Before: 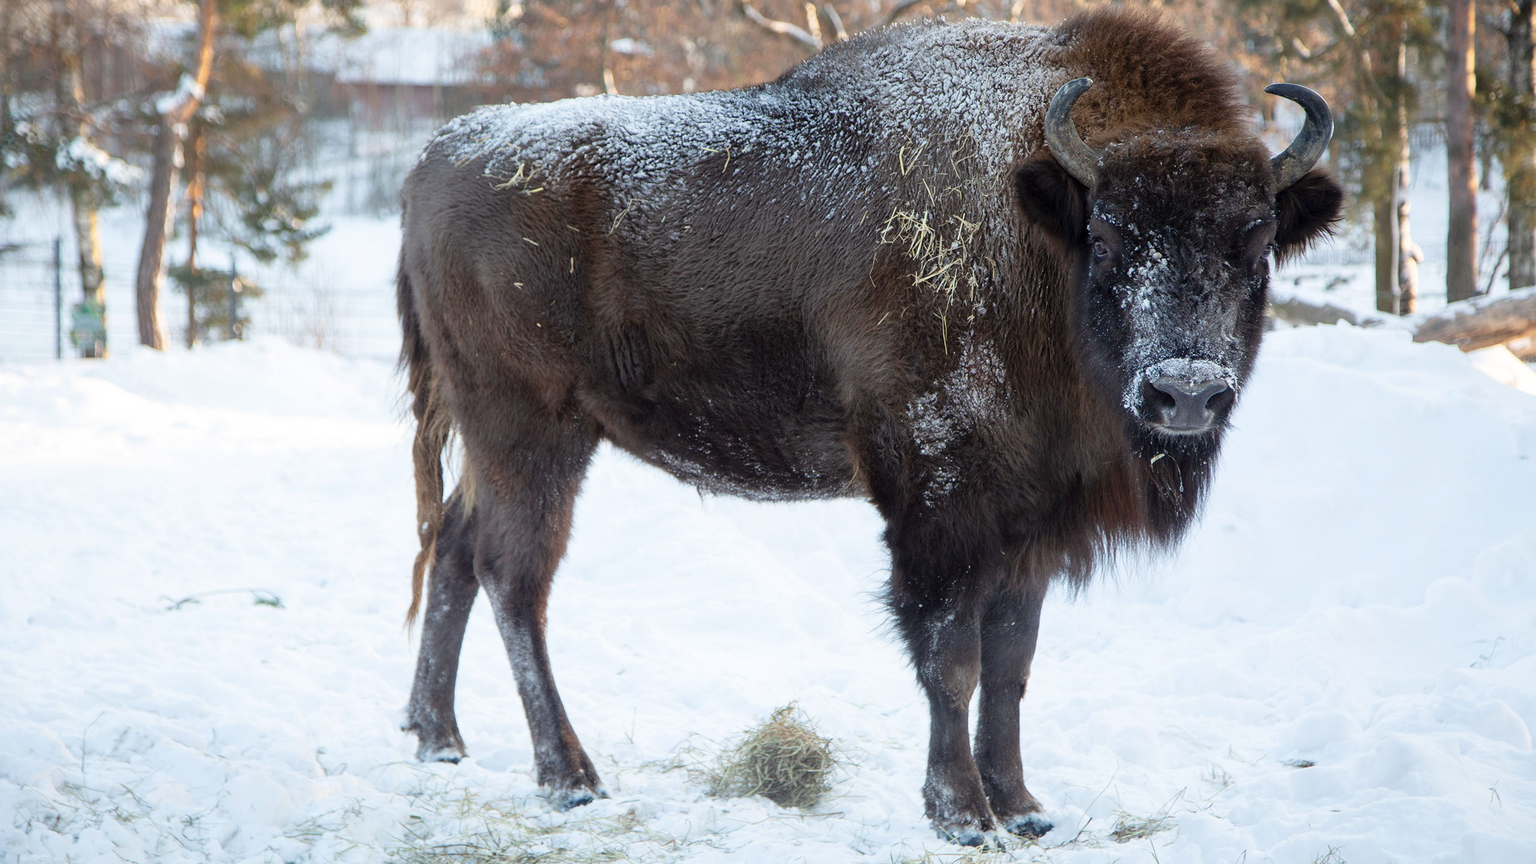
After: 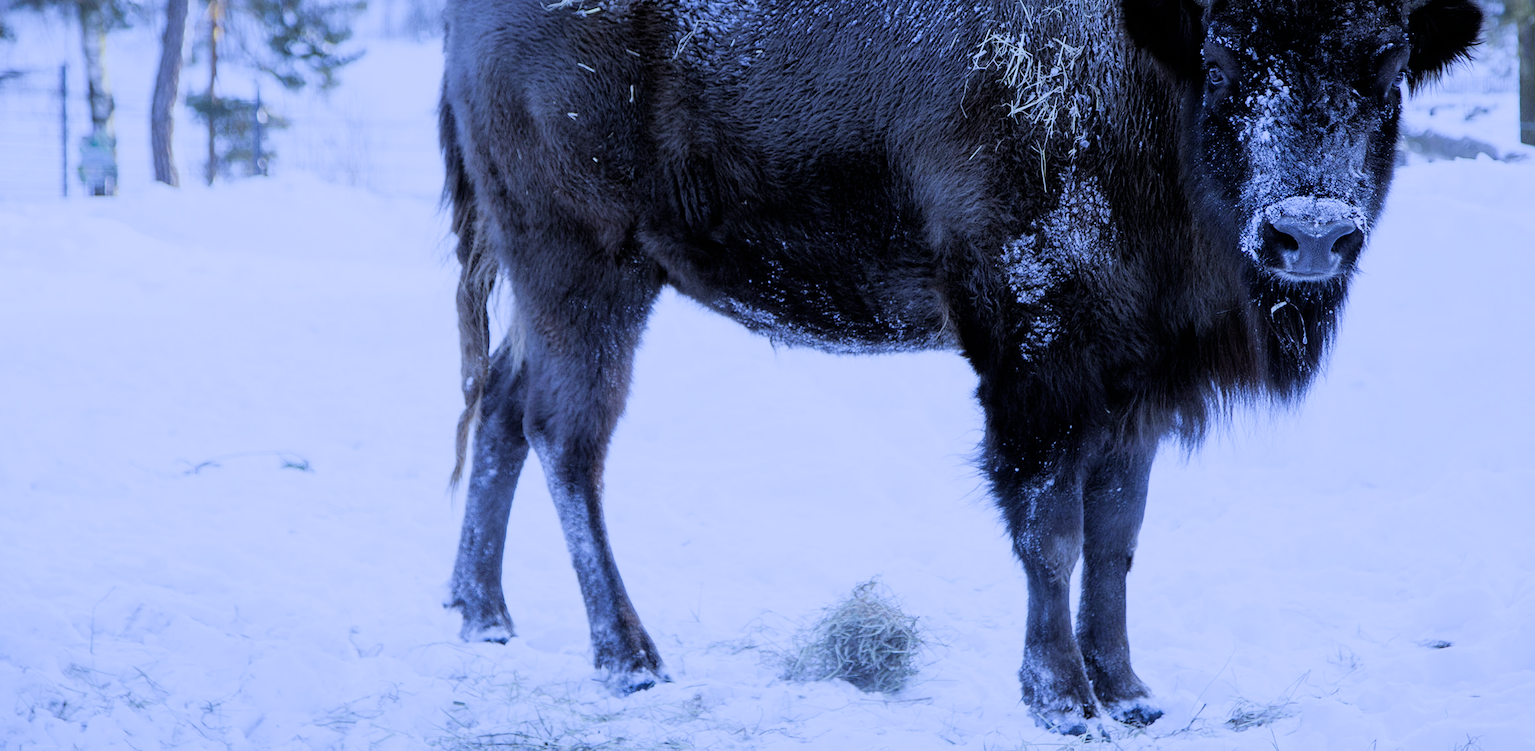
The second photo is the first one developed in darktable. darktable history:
white balance: red 0.766, blue 1.537
filmic rgb: black relative exposure -5 EV, hardness 2.88, contrast 1.2, highlights saturation mix -30%
crop: top 20.916%, right 9.437%, bottom 0.316%
